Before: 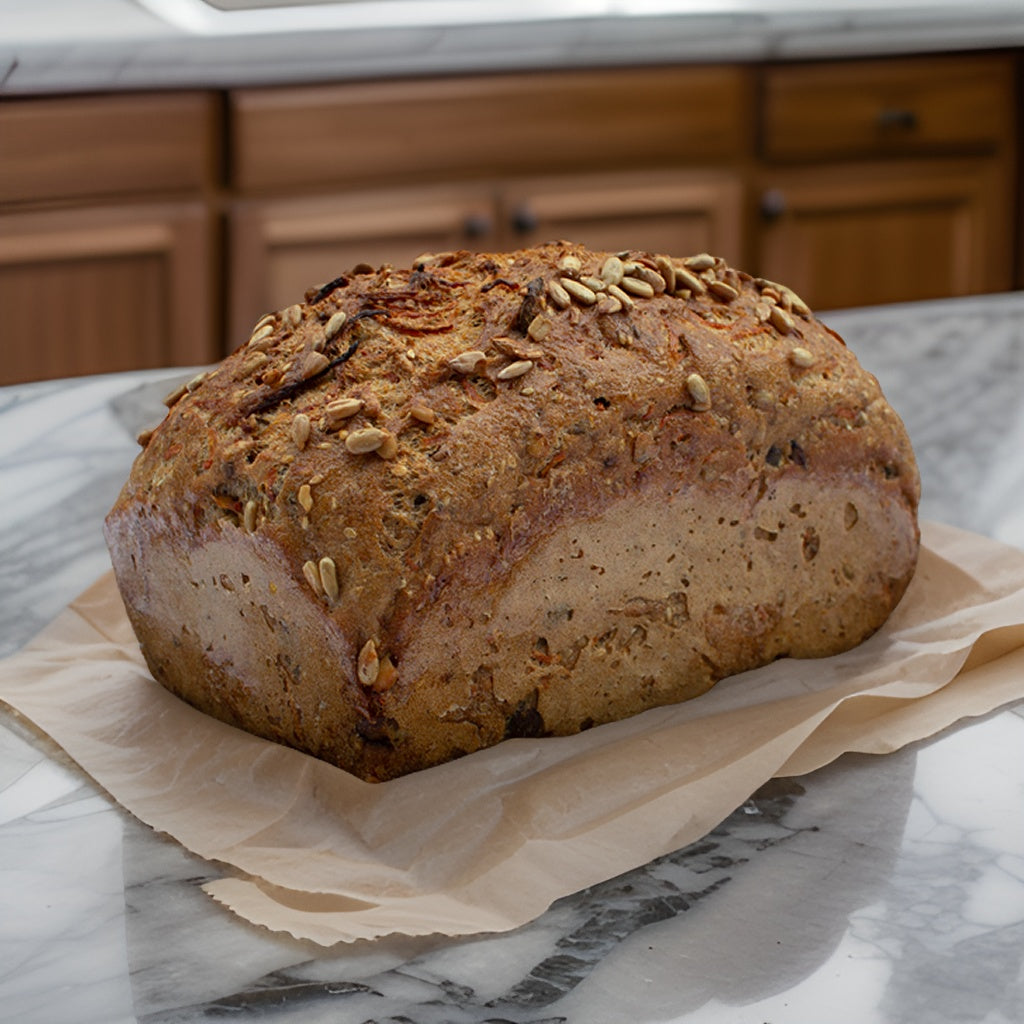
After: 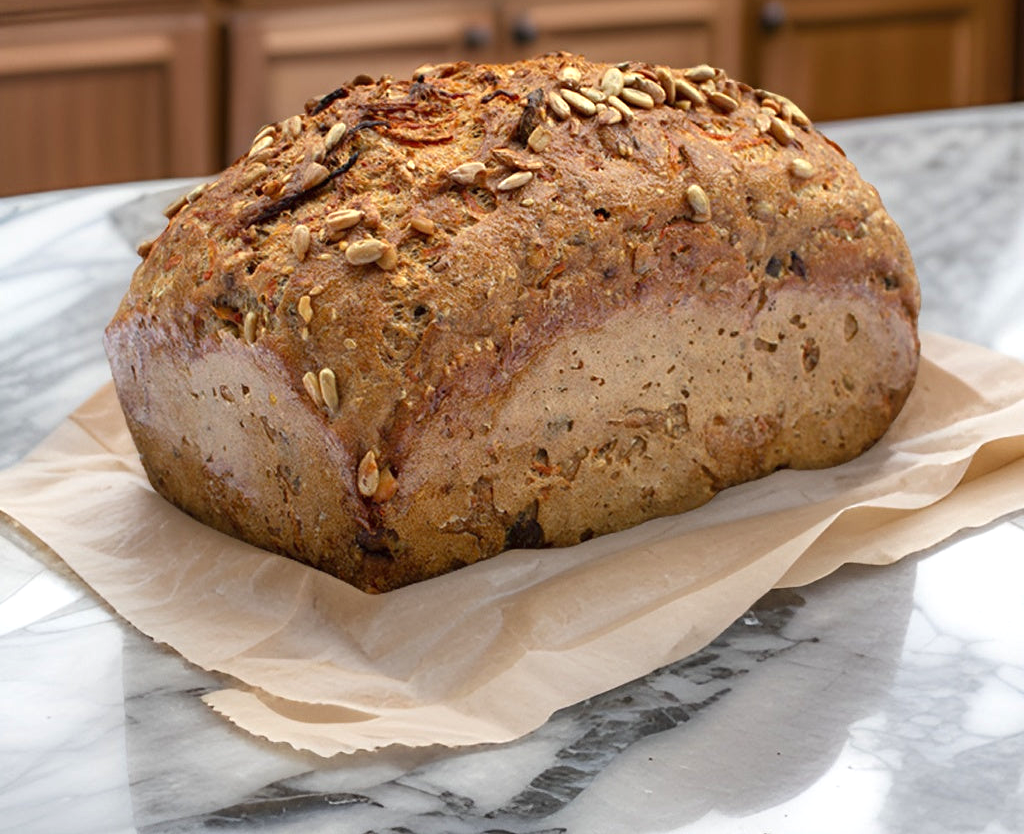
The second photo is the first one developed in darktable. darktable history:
exposure: black level correction 0, exposure 0.7 EV, compensate exposure bias true, compensate highlight preservation false
crop and rotate: top 18.507%
